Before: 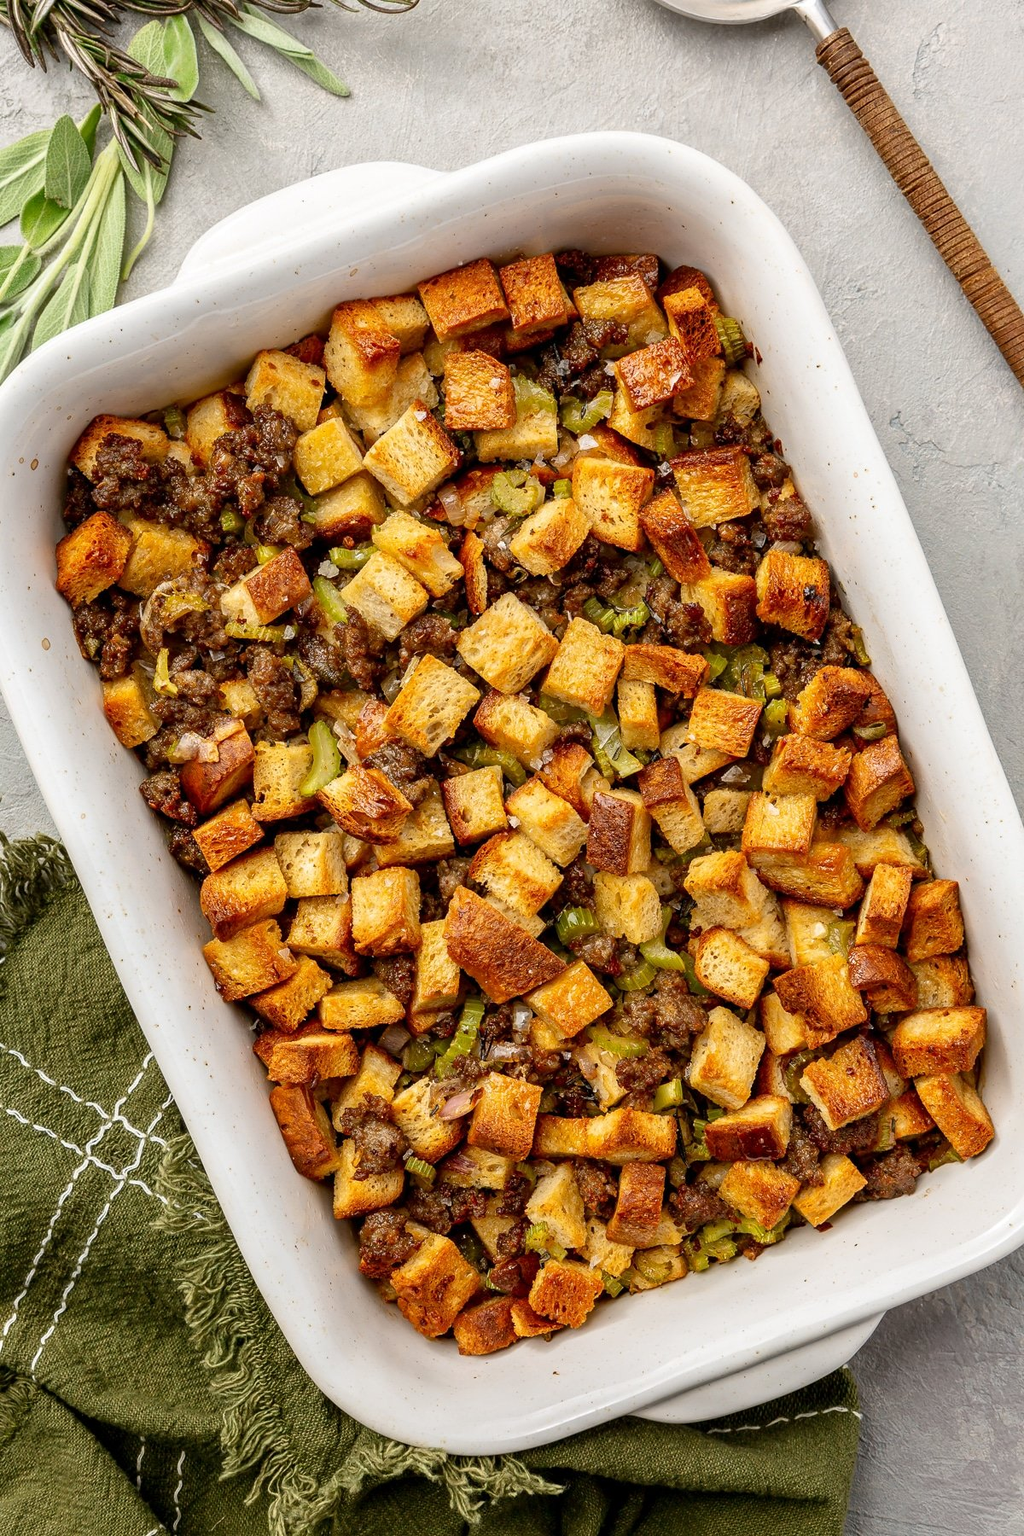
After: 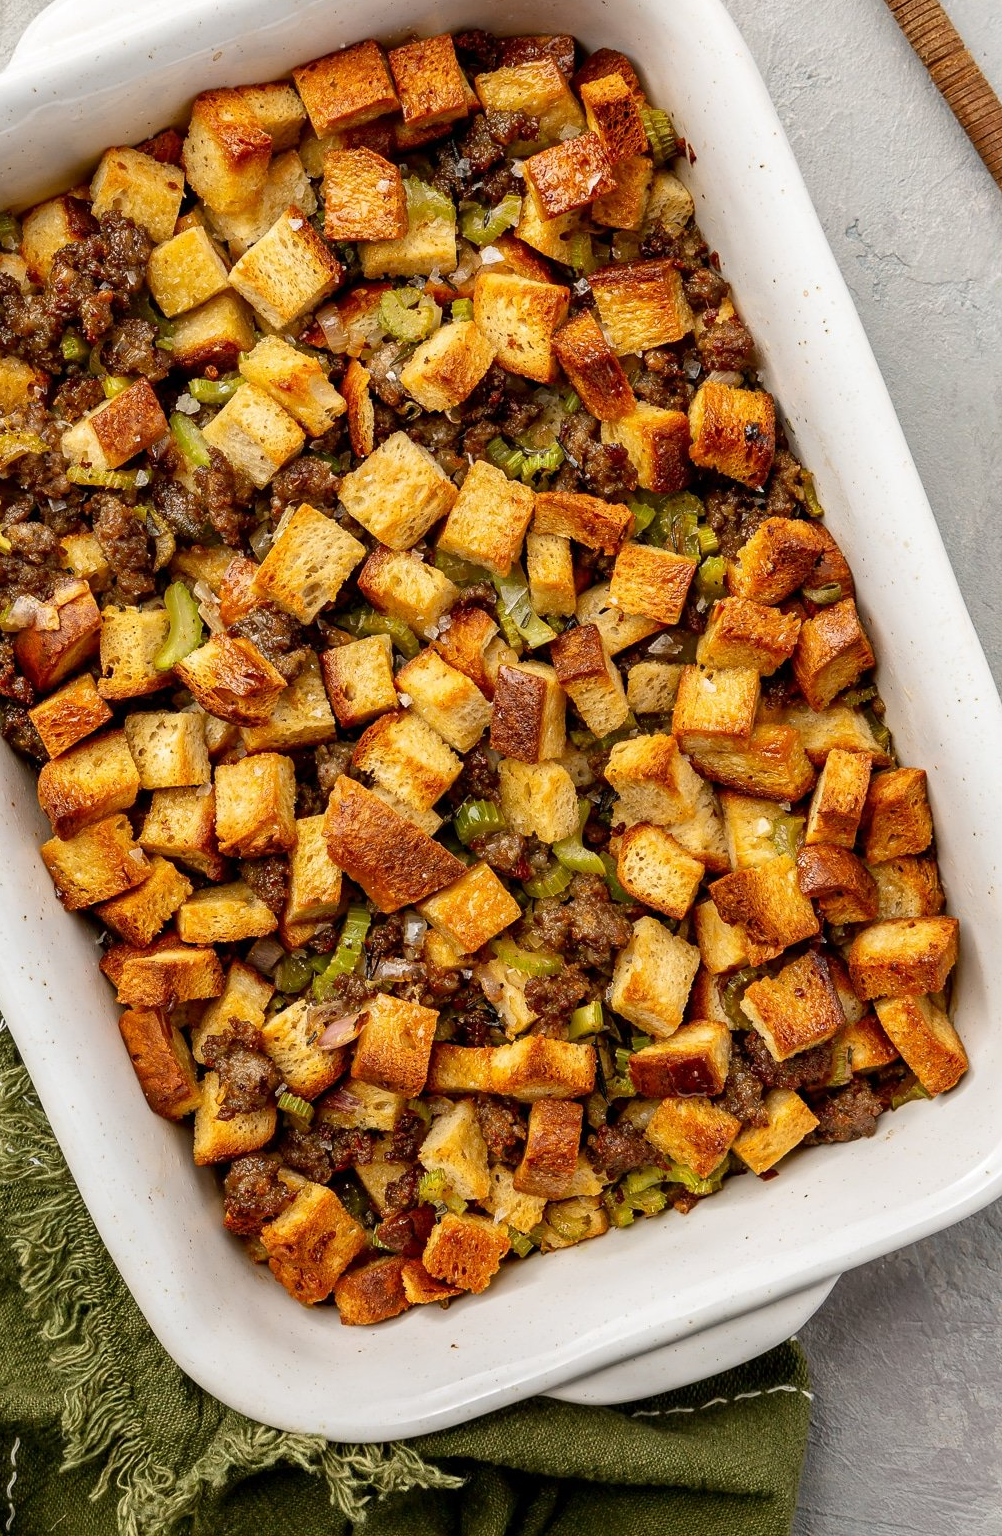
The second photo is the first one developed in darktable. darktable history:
crop: left 16.42%, top 14.651%
